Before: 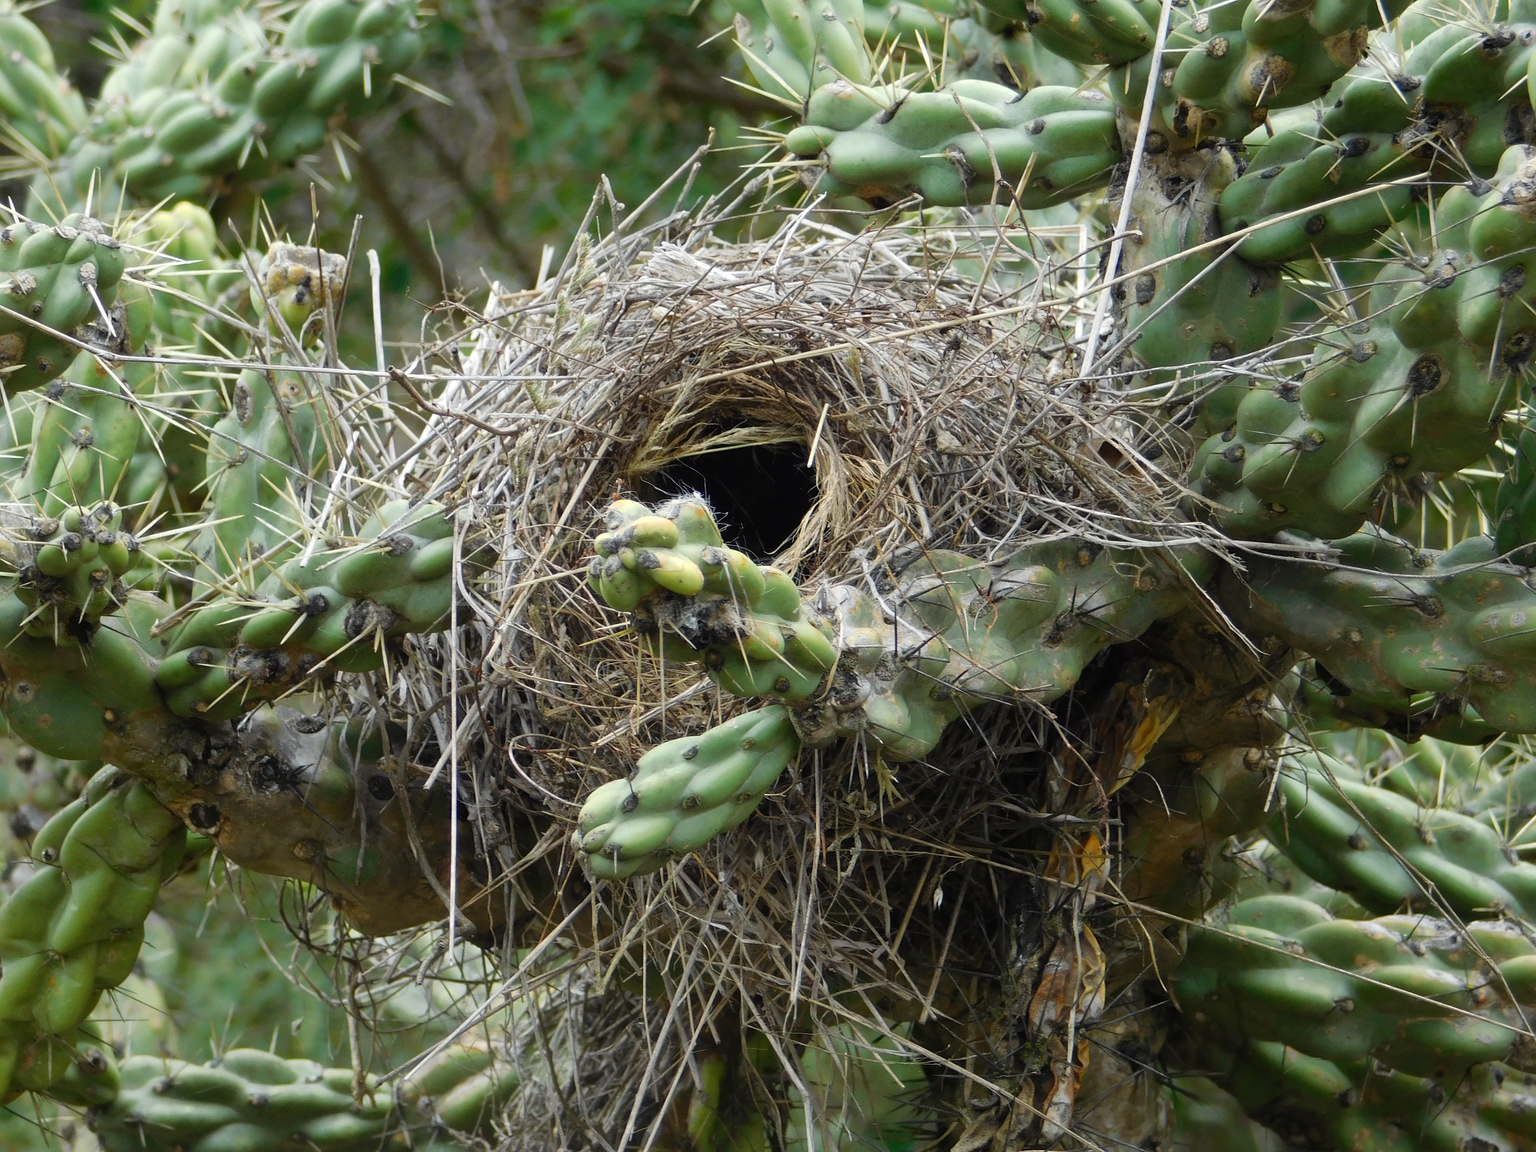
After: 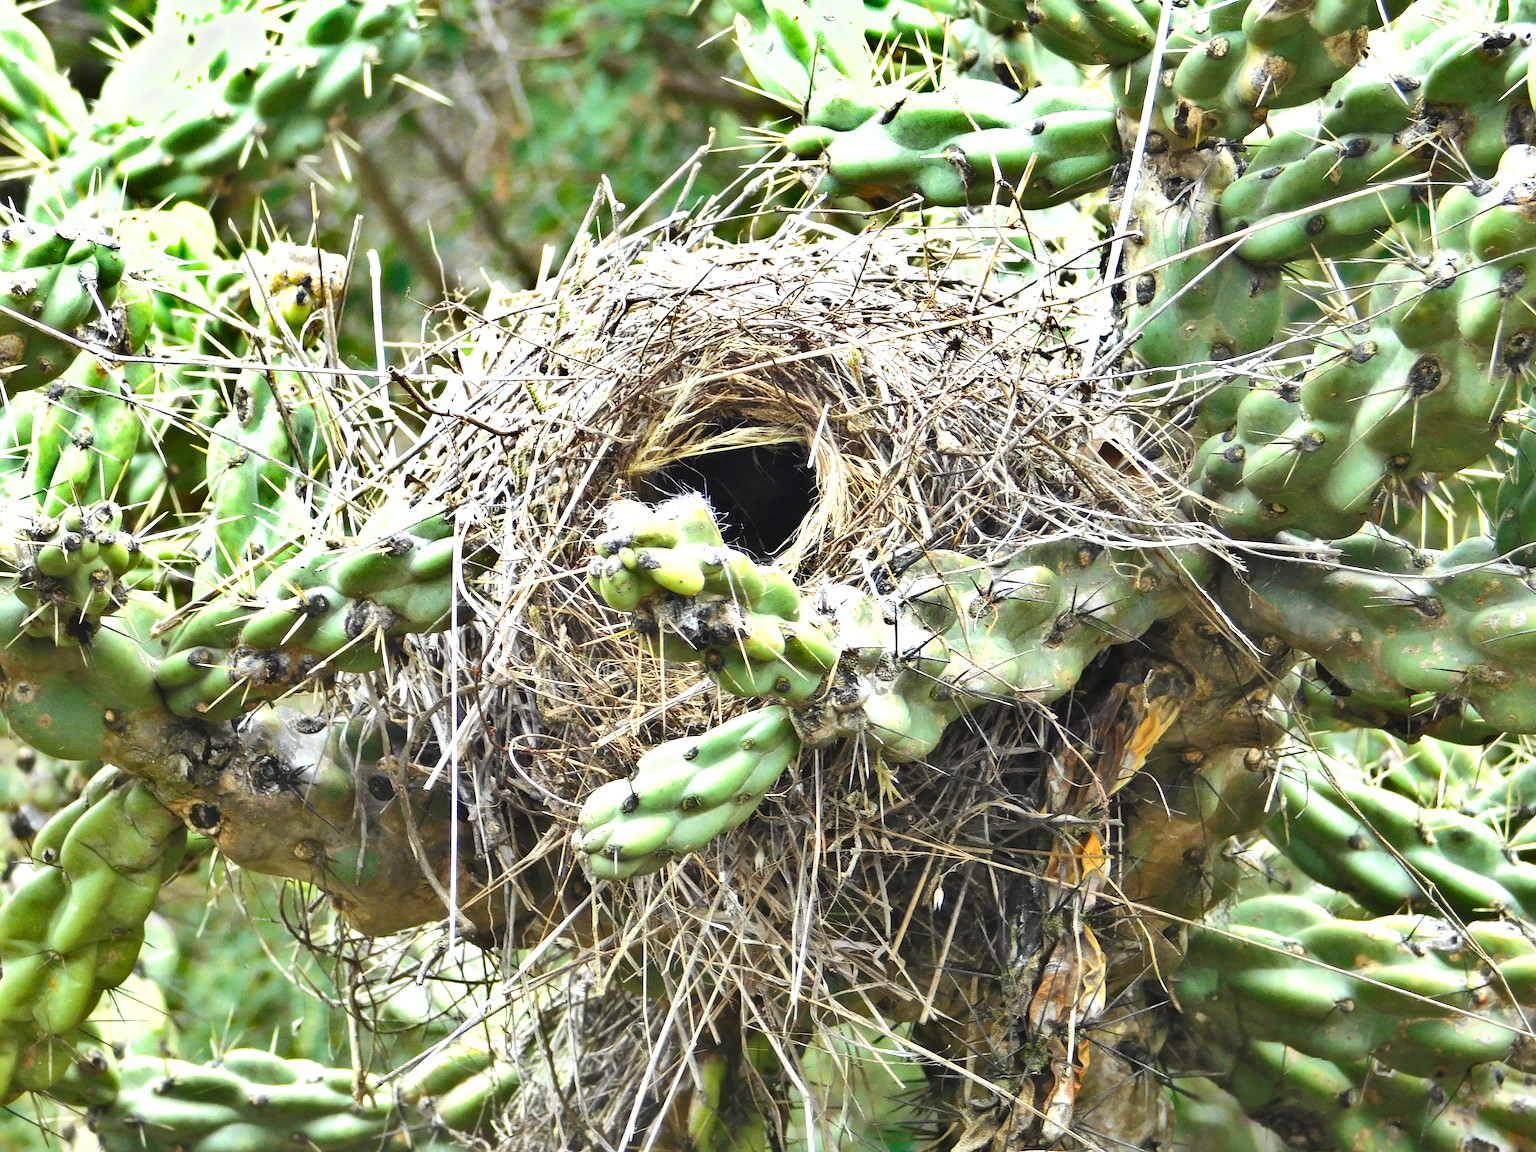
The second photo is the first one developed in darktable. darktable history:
exposure: black level correction 0, exposure 1.502 EV, compensate highlight preservation false
shadows and highlights: shadows 75.28, highlights -60.91, highlights color adjustment 55.61%, soften with gaussian
contrast brightness saturation: contrast 0.154, brightness 0.044
base curve: curves: ch0 [(0, 0) (0.283, 0.295) (1, 1)], preserve colors none
tone equalizer: edges refinement/feathering 500, mask exposure compensation -1.57 EV, preserve details no
